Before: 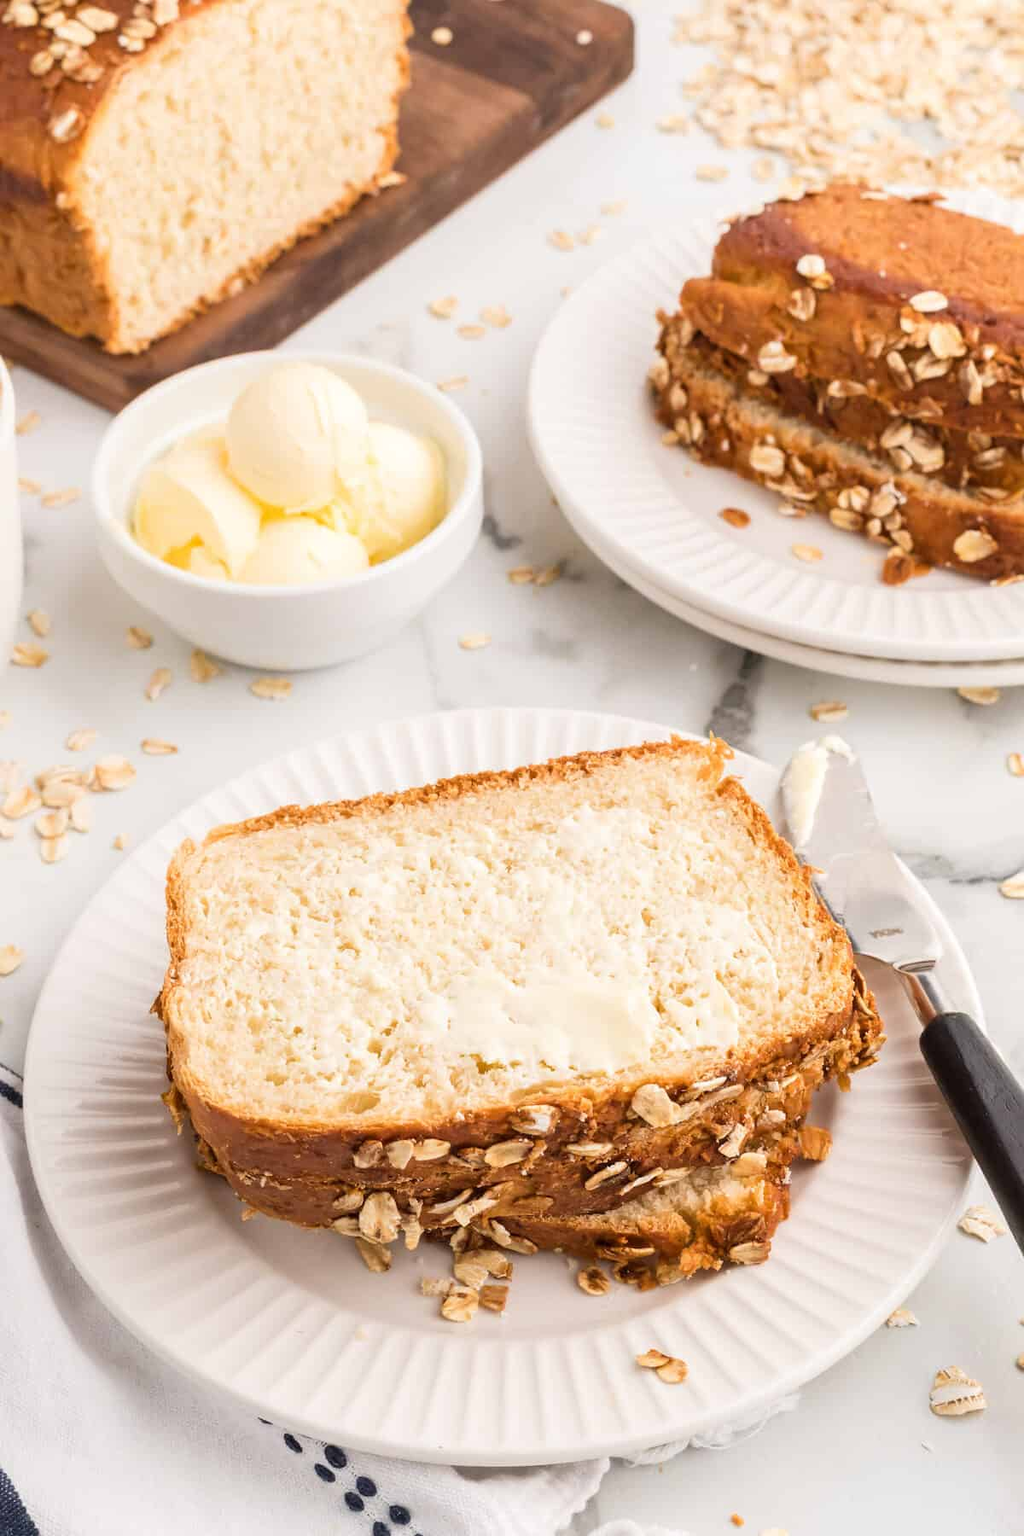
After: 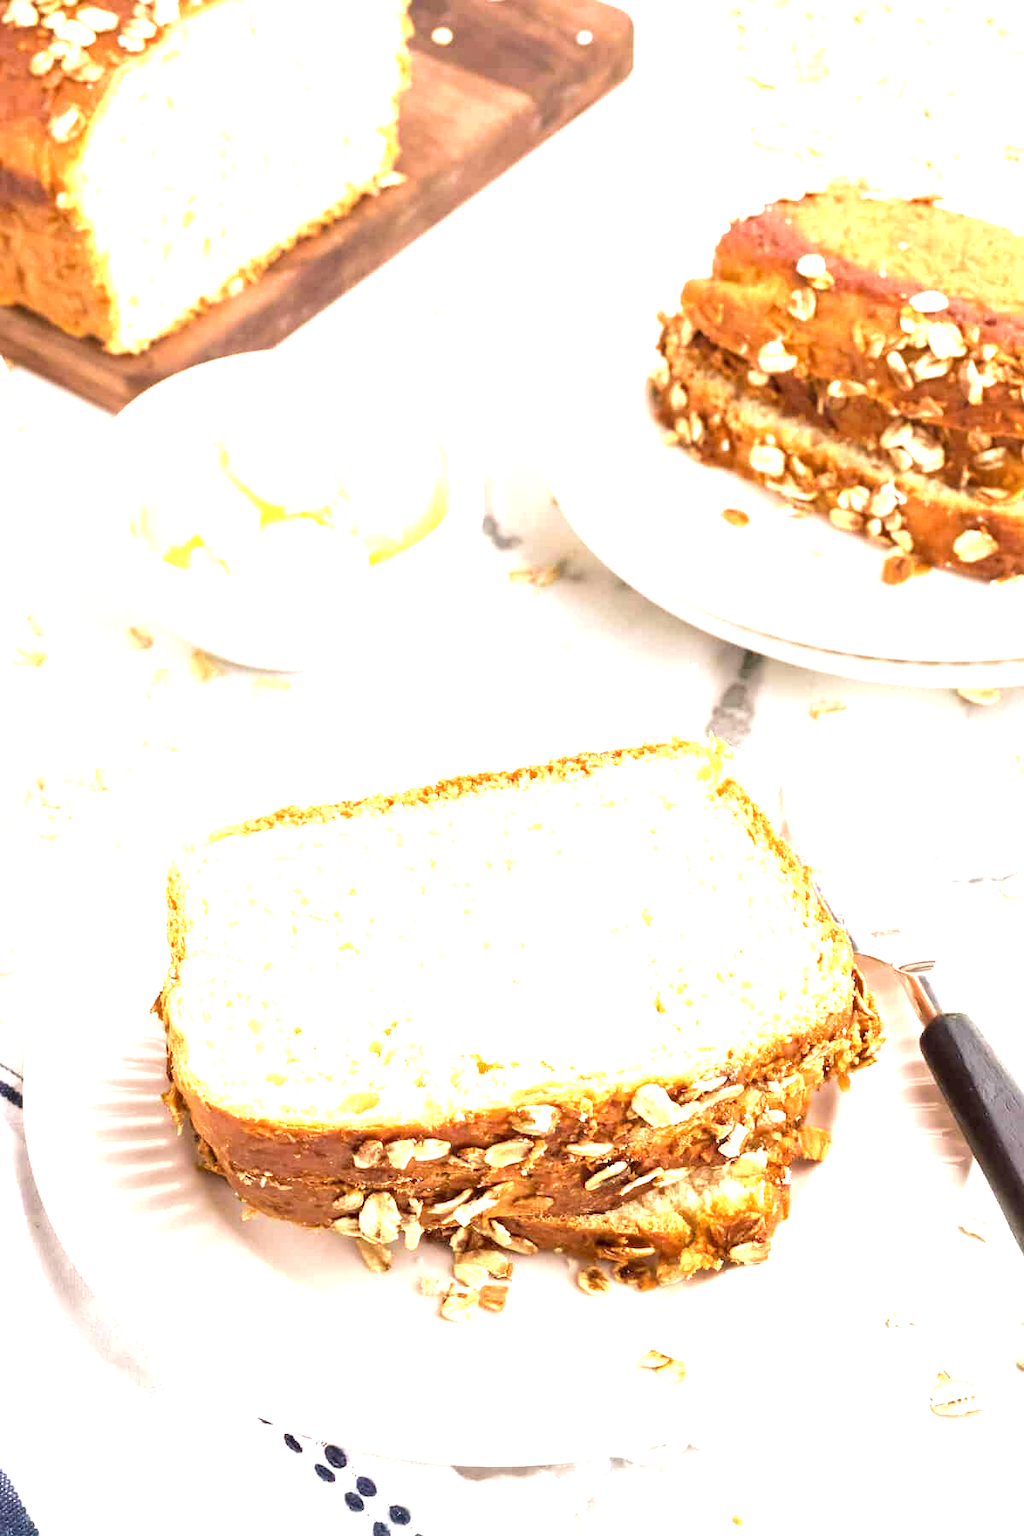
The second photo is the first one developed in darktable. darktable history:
exposure: black level correction 0.001, exposure 1.398 EV, compensate highlight preservation false
velvia: strength 24.61%
